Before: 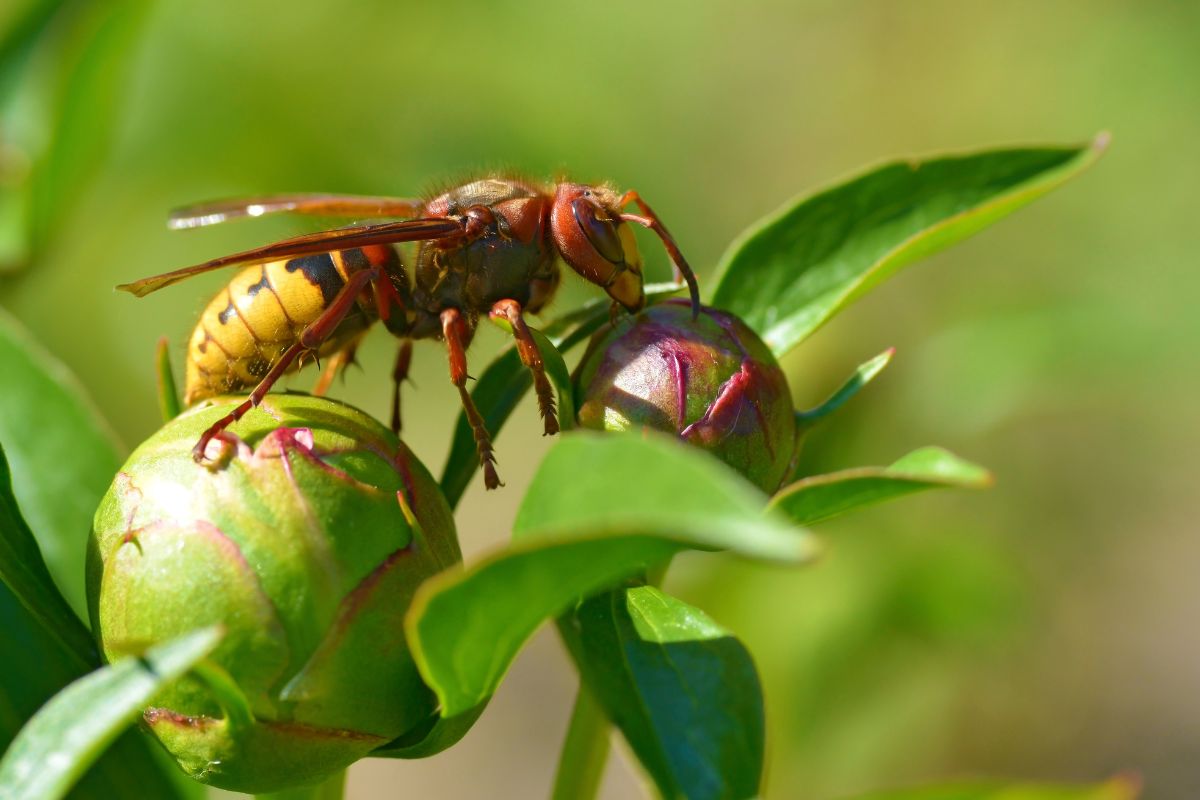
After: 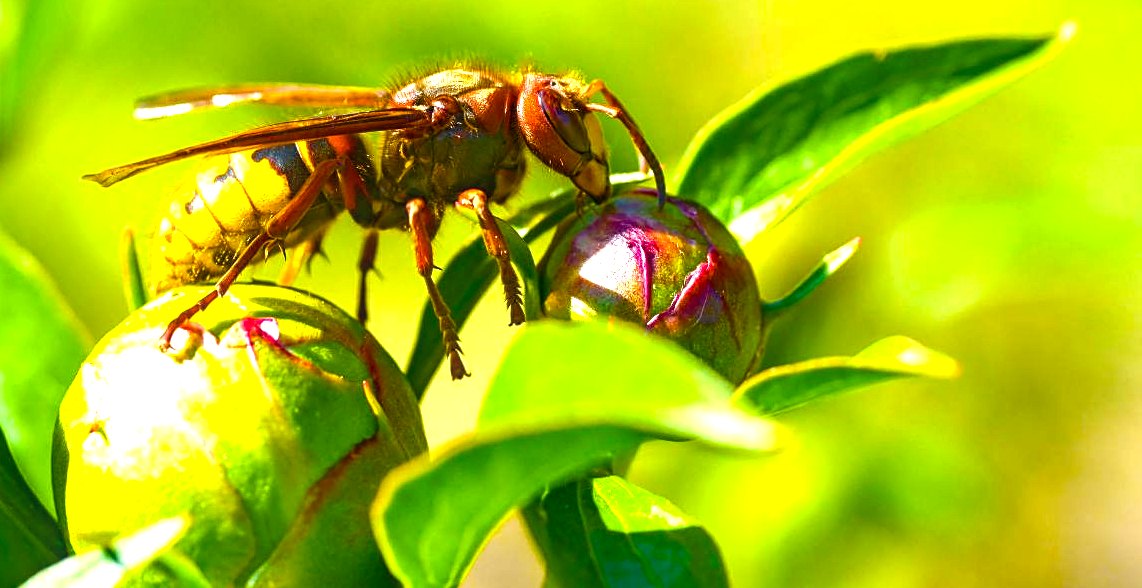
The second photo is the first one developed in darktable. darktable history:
color balance rgb: perceptual saturation grading › global saturation 20%, perceptual saturation grading › highlights -14.121%, perceptual saturation grading › shadows 50.151%, perceptual brilliance grading › global brilliance 21.046%, perceptual brilliance grading › shadows -34.426%, global vibrance 39.167%
sharpen: on, module defaults
local contrast: on, module defaults
exposure: exposure 0.76 EV, compensate exposure bias true, compensate highlight preservation false
crop and rotate: left 2.899%, top 13.87%, right 1.919%, bottom 12.575%
